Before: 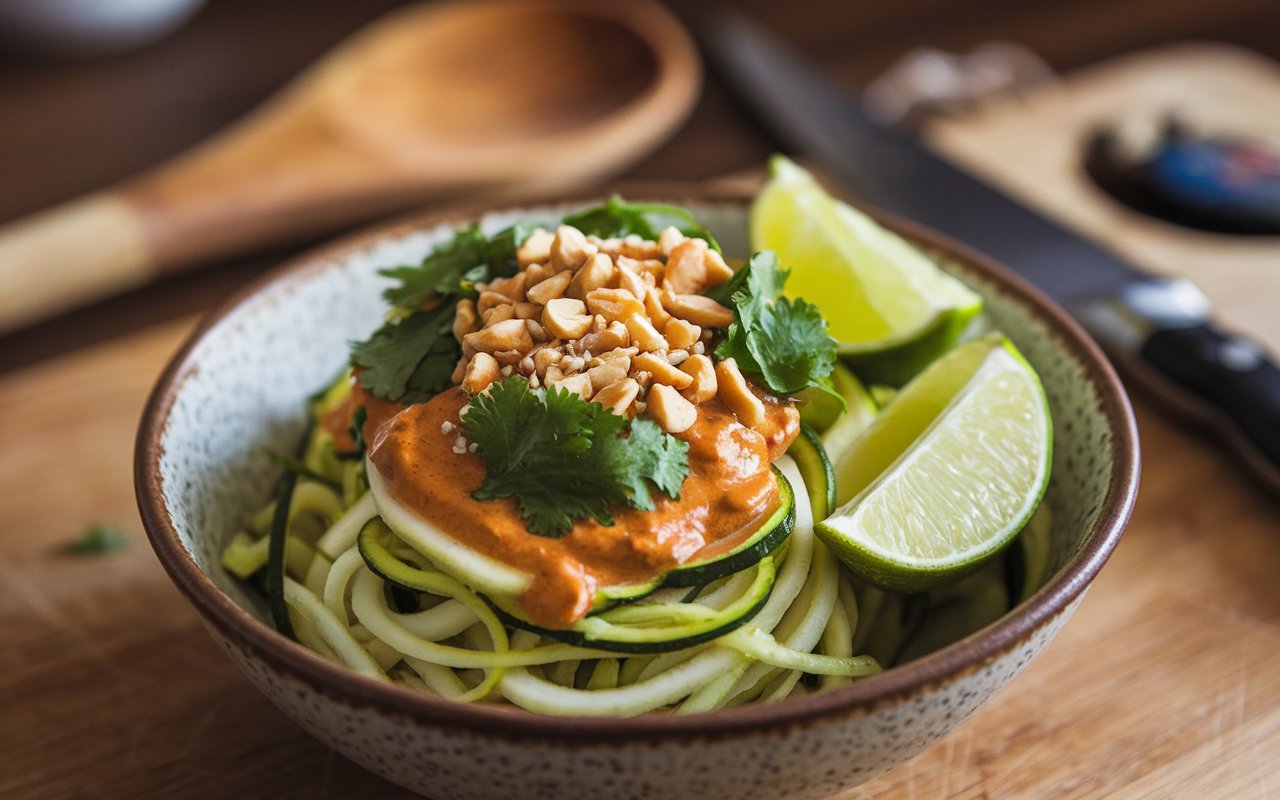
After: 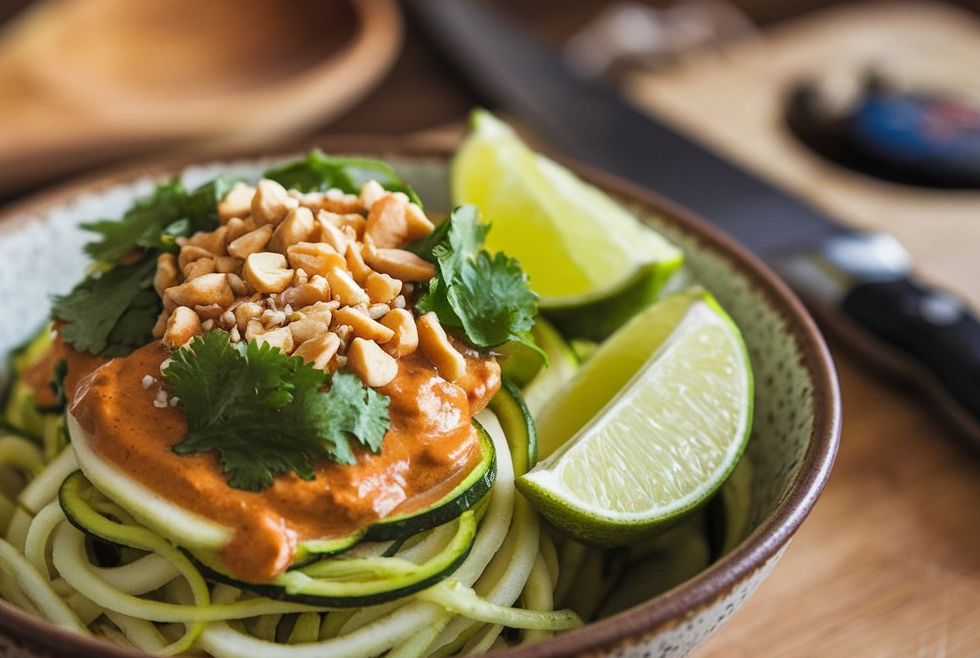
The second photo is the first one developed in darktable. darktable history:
crop: left 23.377%, top 5.863%, bottom 11.827%
